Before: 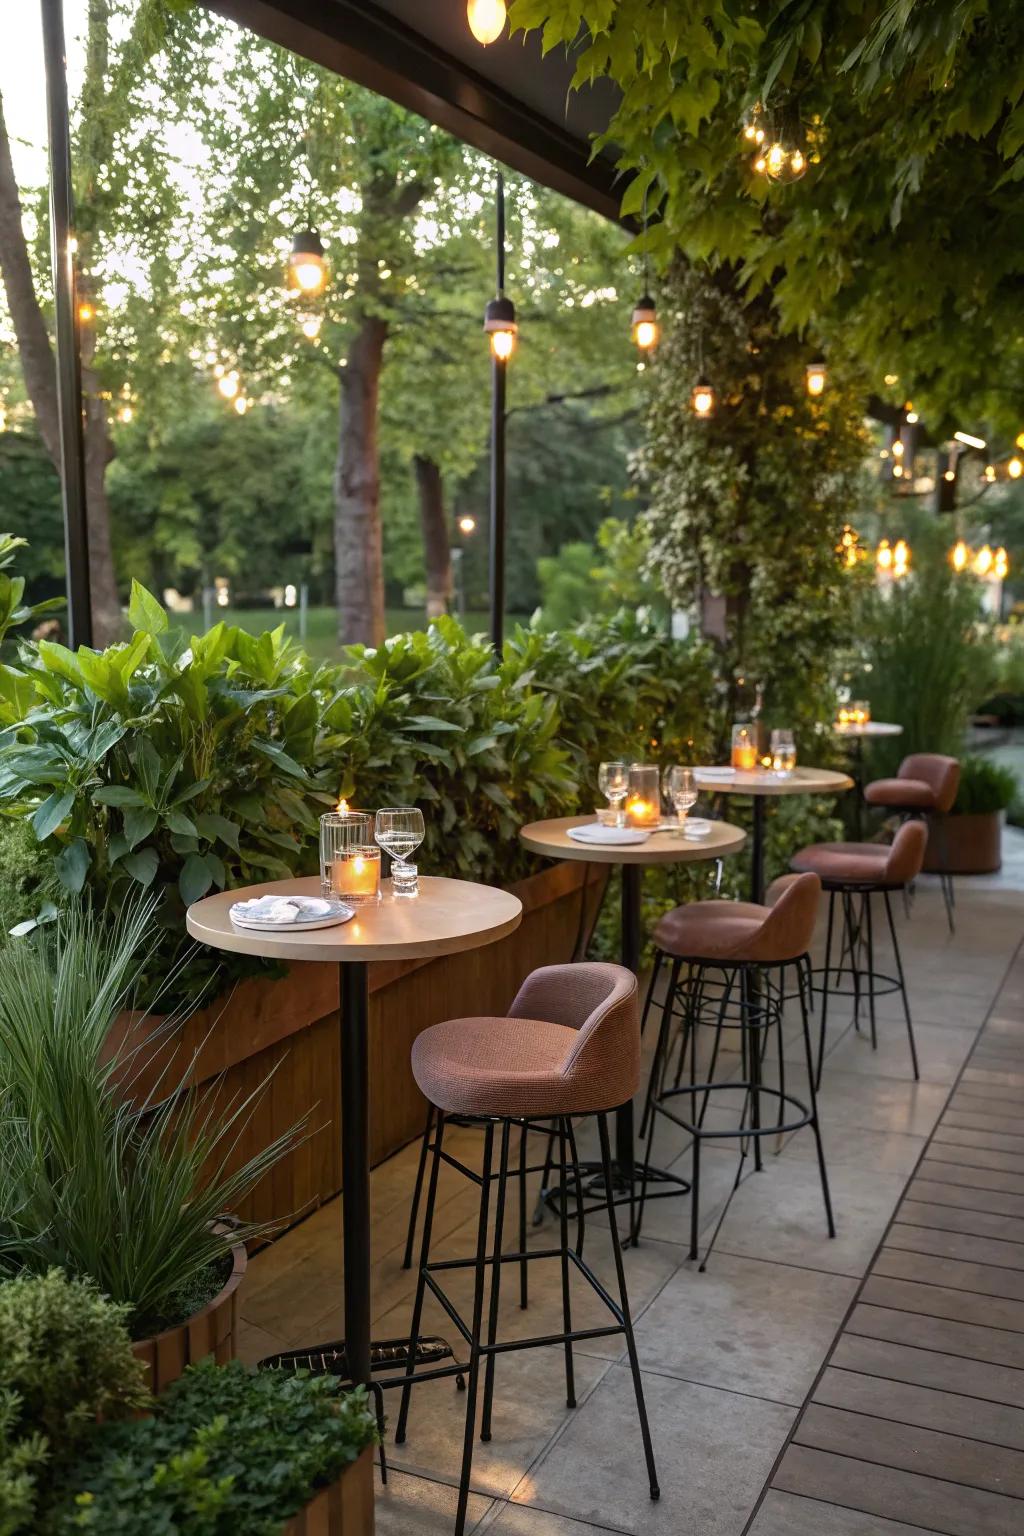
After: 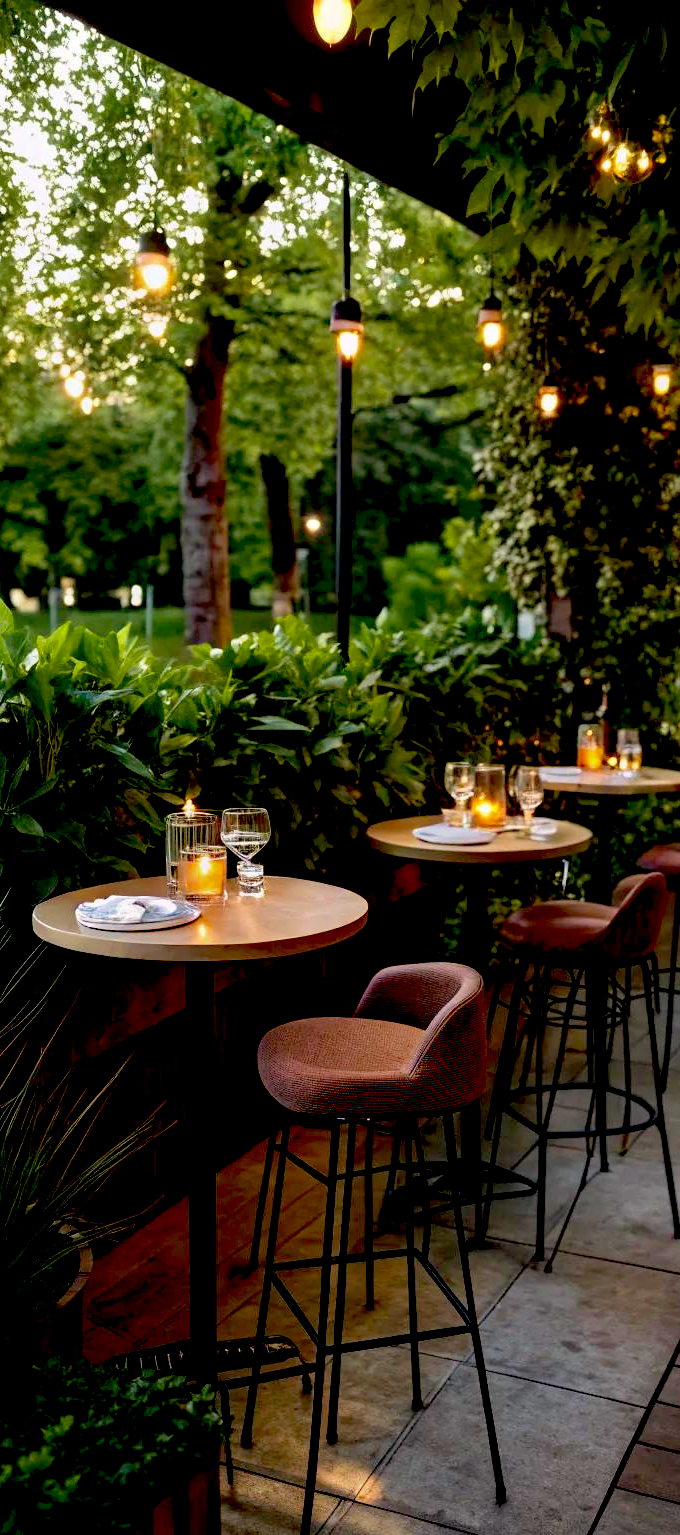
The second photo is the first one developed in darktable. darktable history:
crop and rotate: left 15.064%, right 18.459%
haze removal: compatibility mode true, adaptive false
velvia: on, module defaults
exposure: black level correction 0.058, compensate exposure bias true, compensate highlight preservation false
